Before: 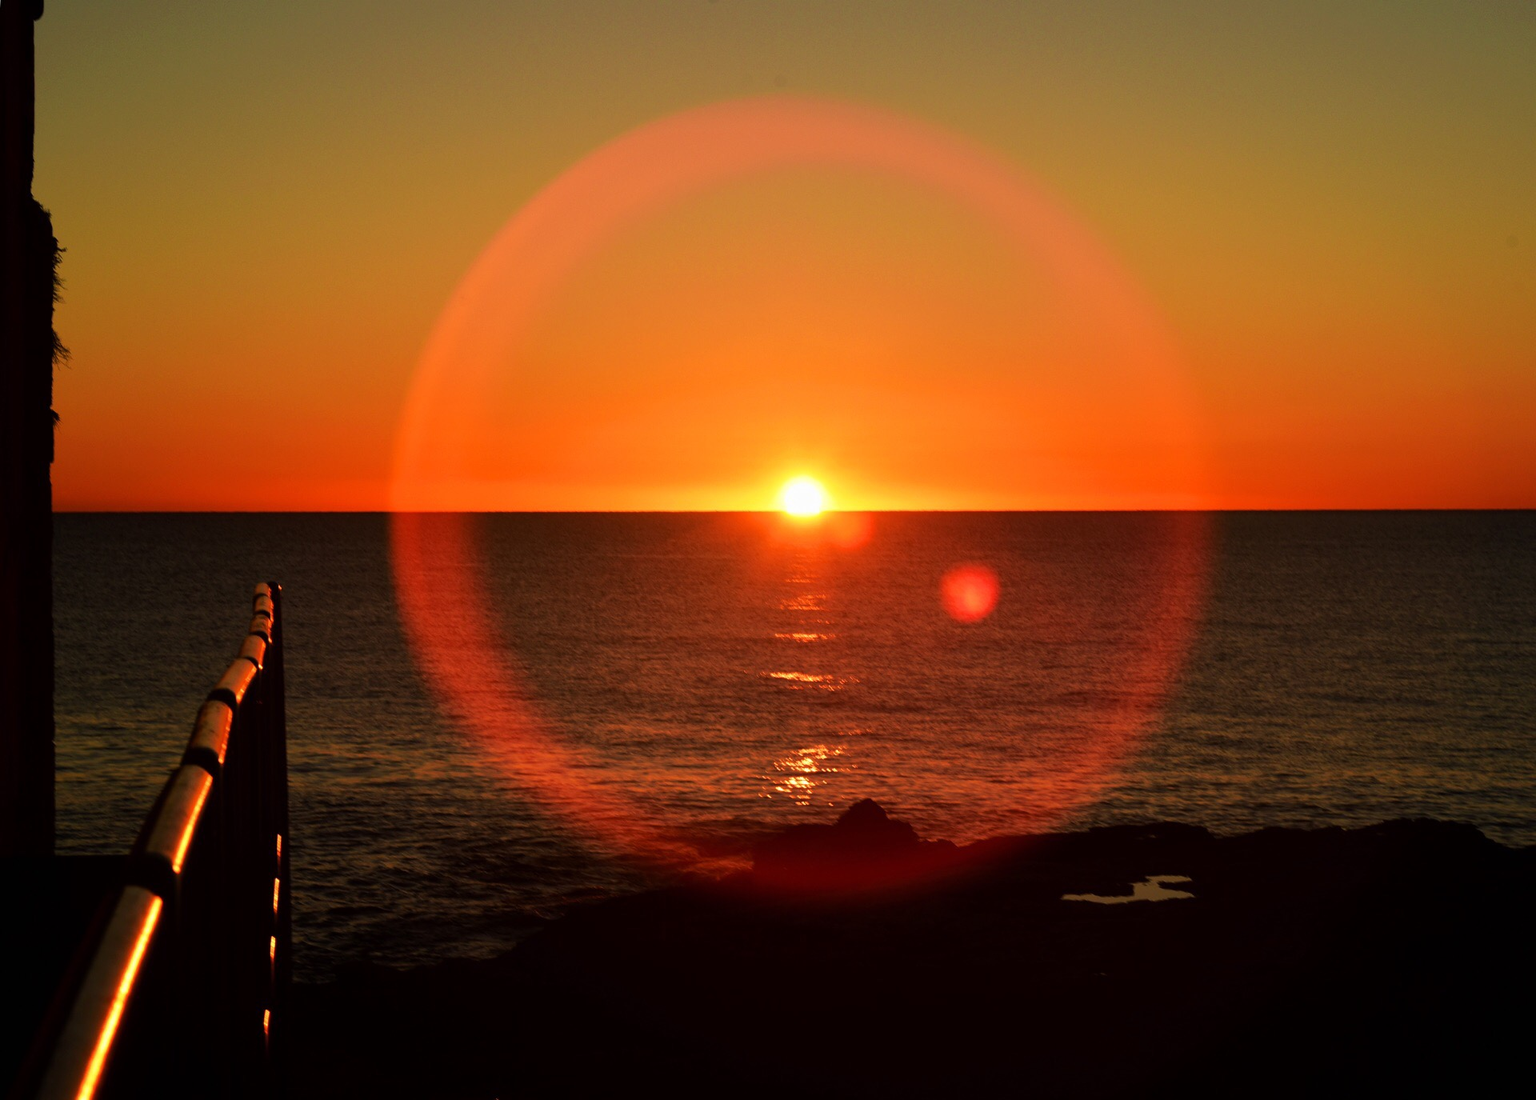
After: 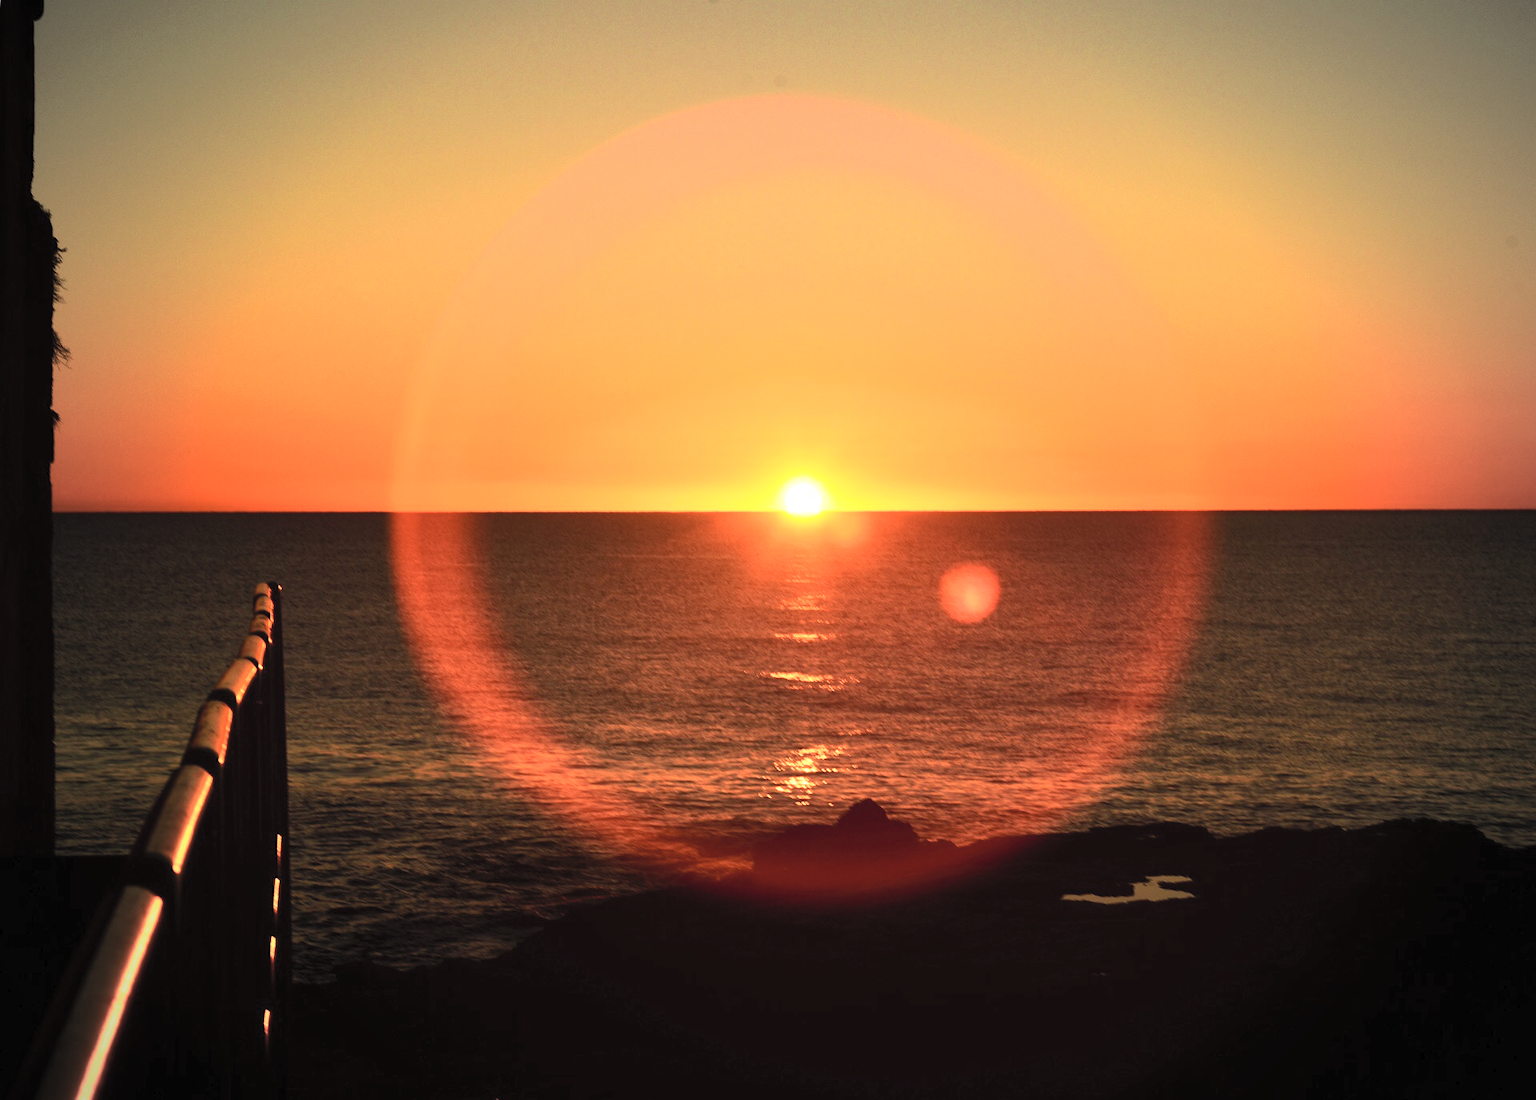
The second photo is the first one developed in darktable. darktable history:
vignetting: fall-off start 74.49%, fall-off radius 65.9%, brightness -0.628, saturation -0.68
contrast brightness saturation: contrast 0.39, brightness 0.53
